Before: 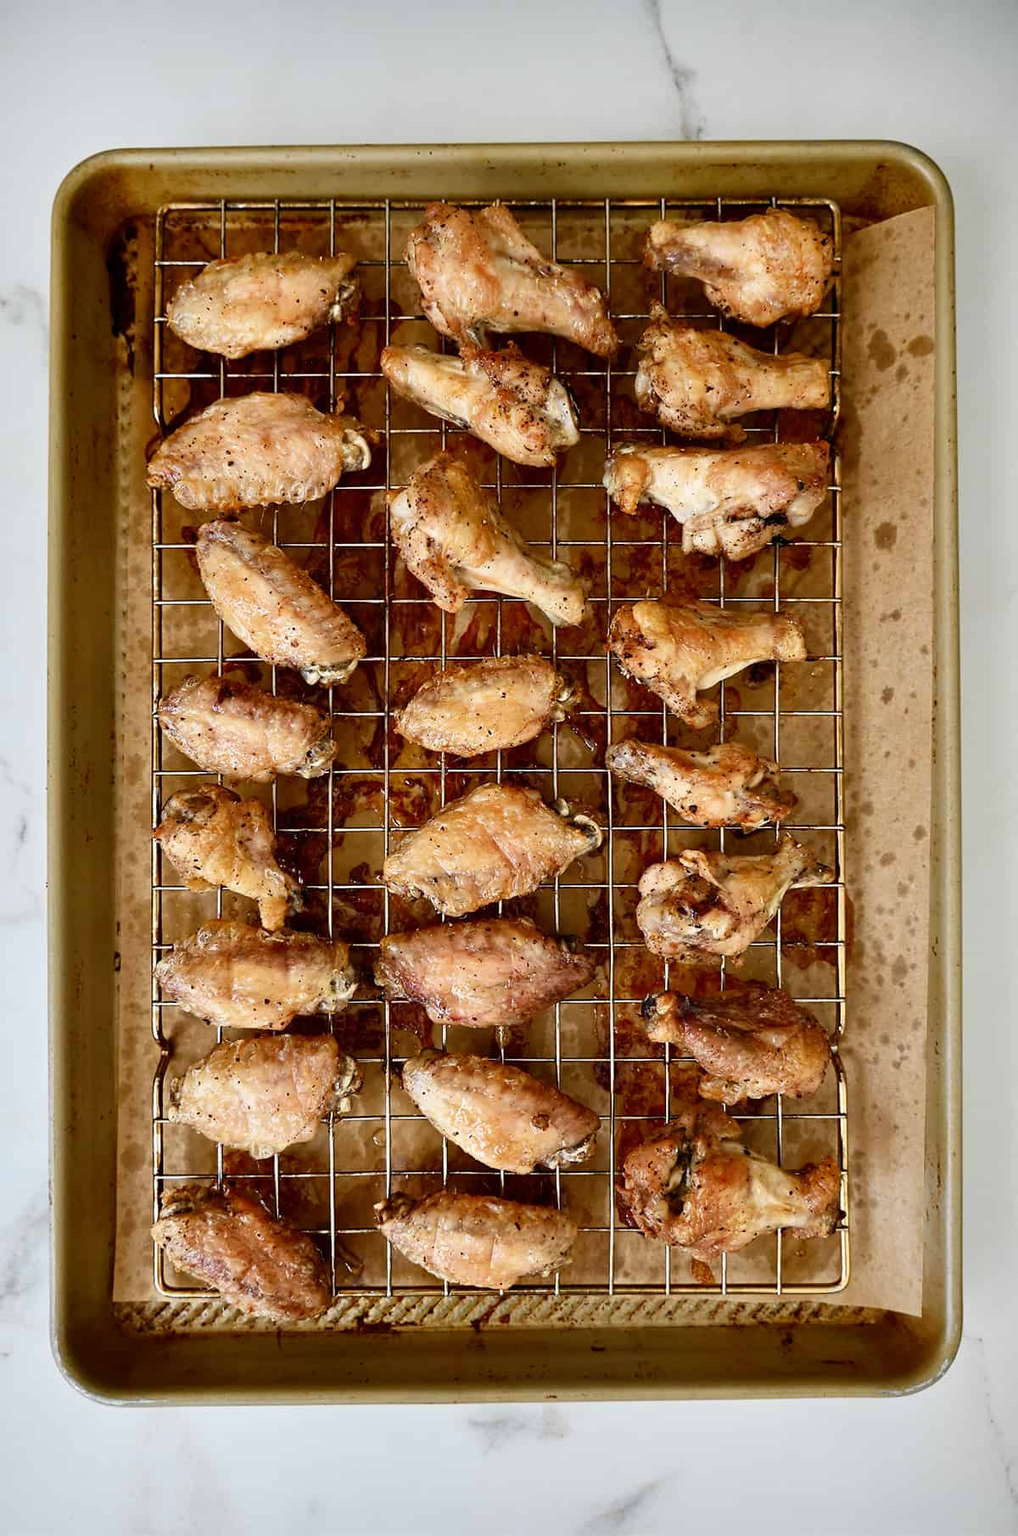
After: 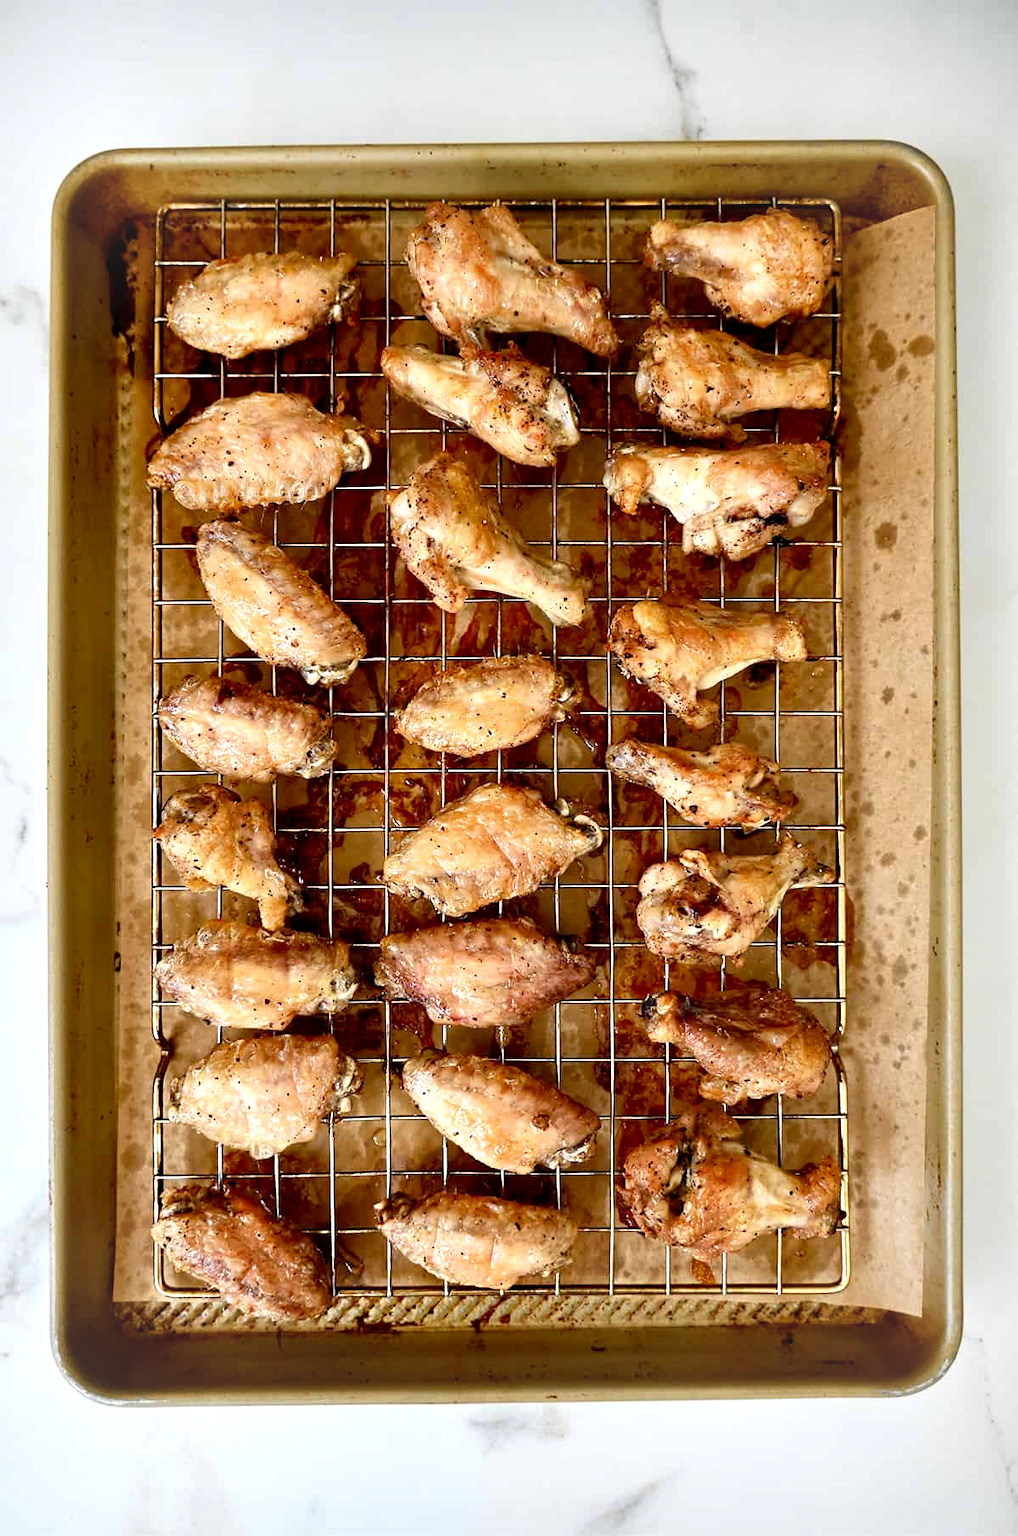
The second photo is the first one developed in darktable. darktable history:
exposure: black level correction 0.004, exposure 0.414 EV, compensate exposure bias true, compensate highlight preservation false
vignetting: fall-off start 71.41%, brightness 0.057, saturation 0.001
